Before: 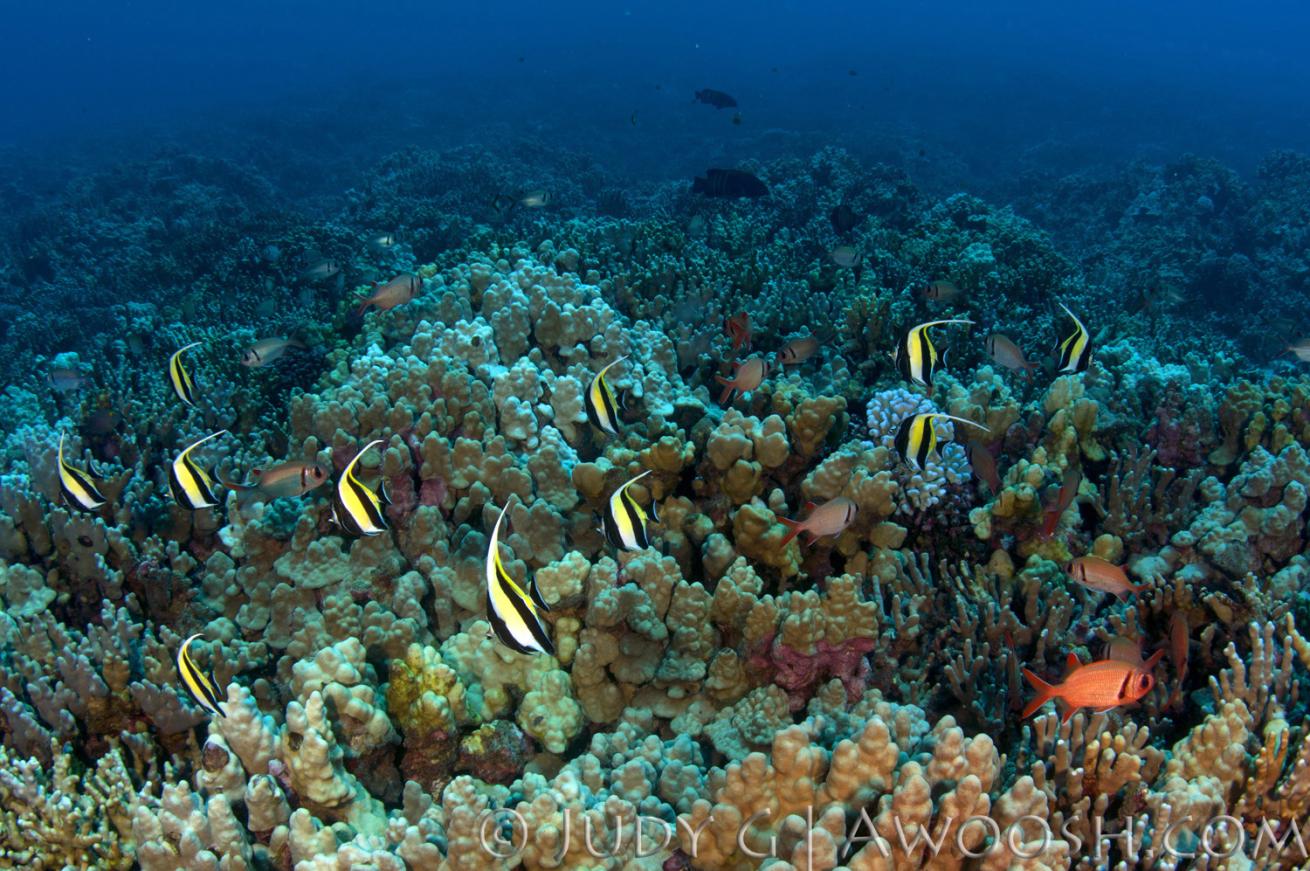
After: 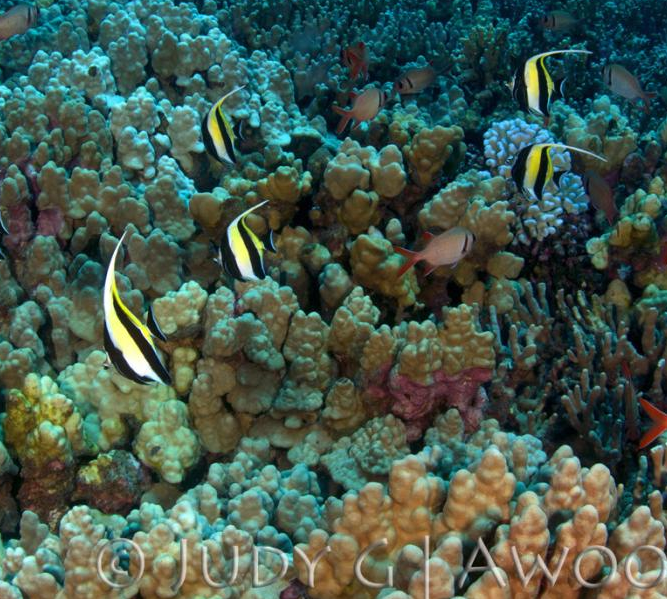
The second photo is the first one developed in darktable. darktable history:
crop and rotate: left 29.237%, top 31.152%, right 19.807%
white balance: emerald 1
